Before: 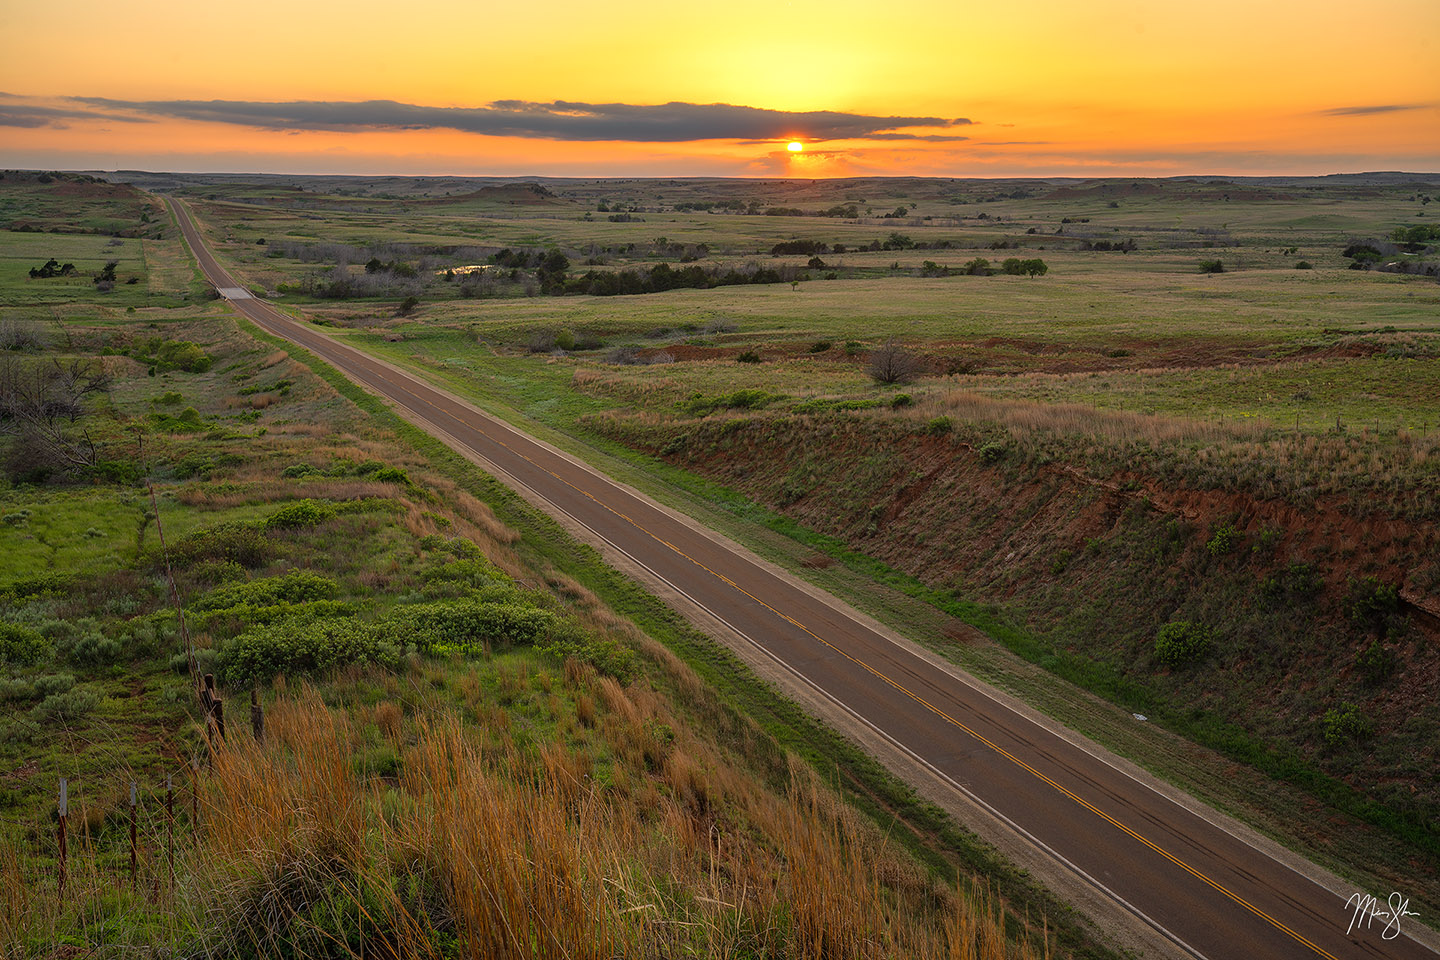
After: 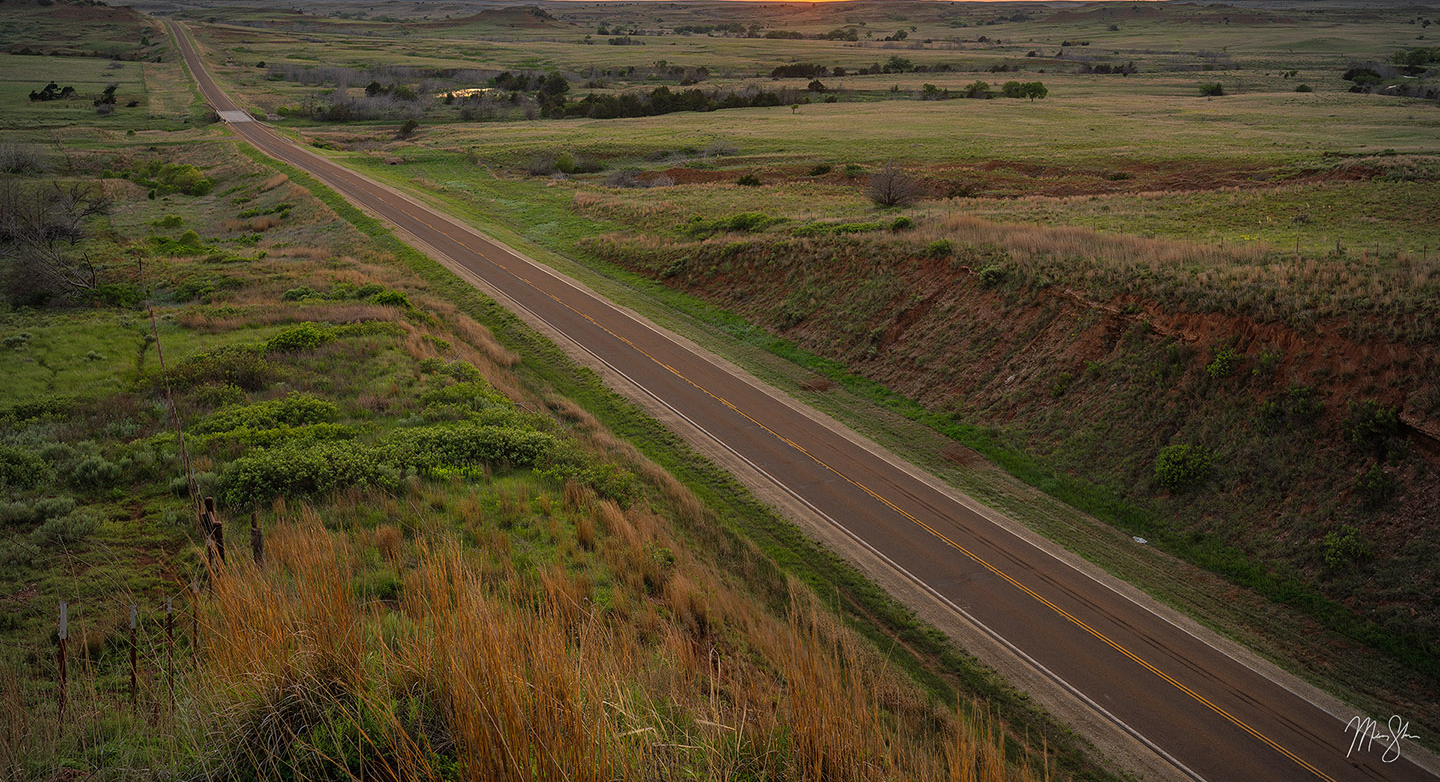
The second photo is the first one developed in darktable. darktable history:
crop and rotate: top 18.507%
vignetting: on, module defaults
